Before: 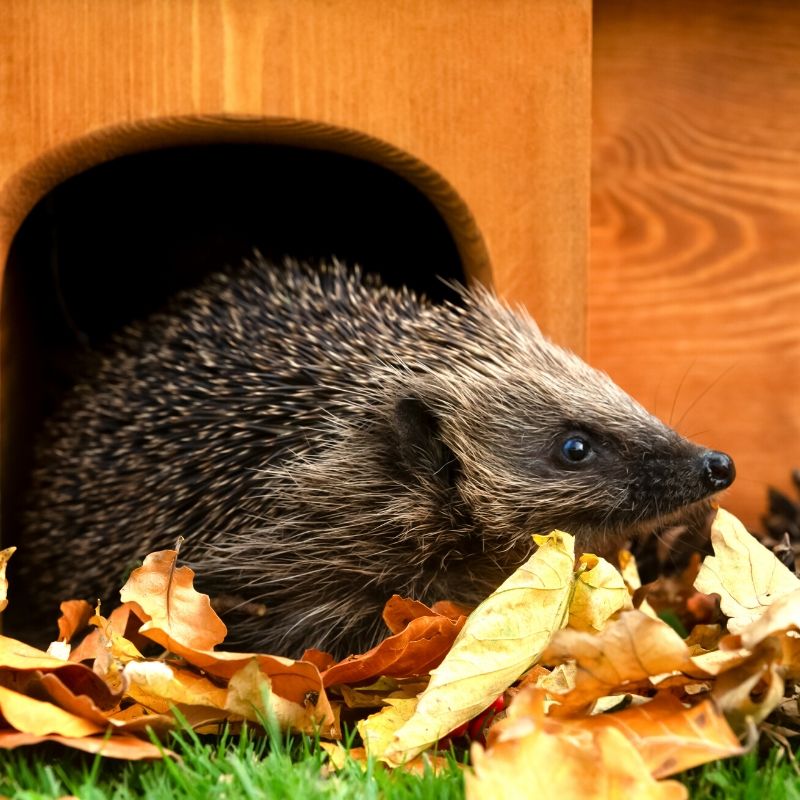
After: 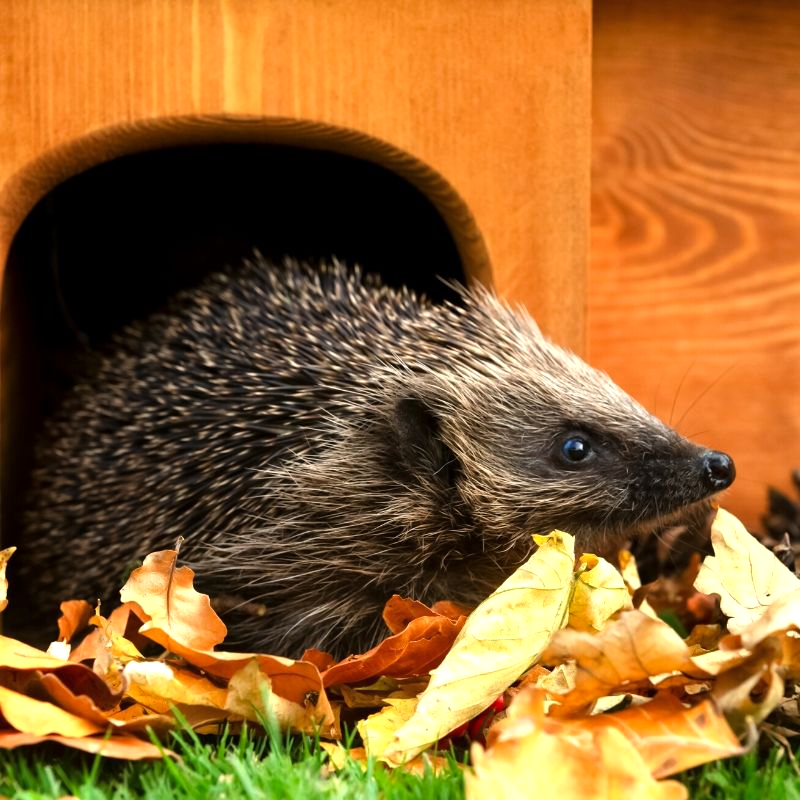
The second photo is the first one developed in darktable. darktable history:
tone curve: curves: ch0 [(0, 0) (0.253, 0.237) (1, 1)]; ch1 [(0, 0) (0.401, 0.42) (0.442, 0.47) (0.491, 0.495) (0.511, 0.523) (0.557, 0.565) (0.66, 0.683) (1, 1)]; ch2 [(0, 0) (0.394, 0.413) (0.5, 0.5) (0.578, 0.568) (1, 1)], preserve colors none
exposure: exposure 0.201 EV, compensate exposure bias true, compensate highlight preservation false
